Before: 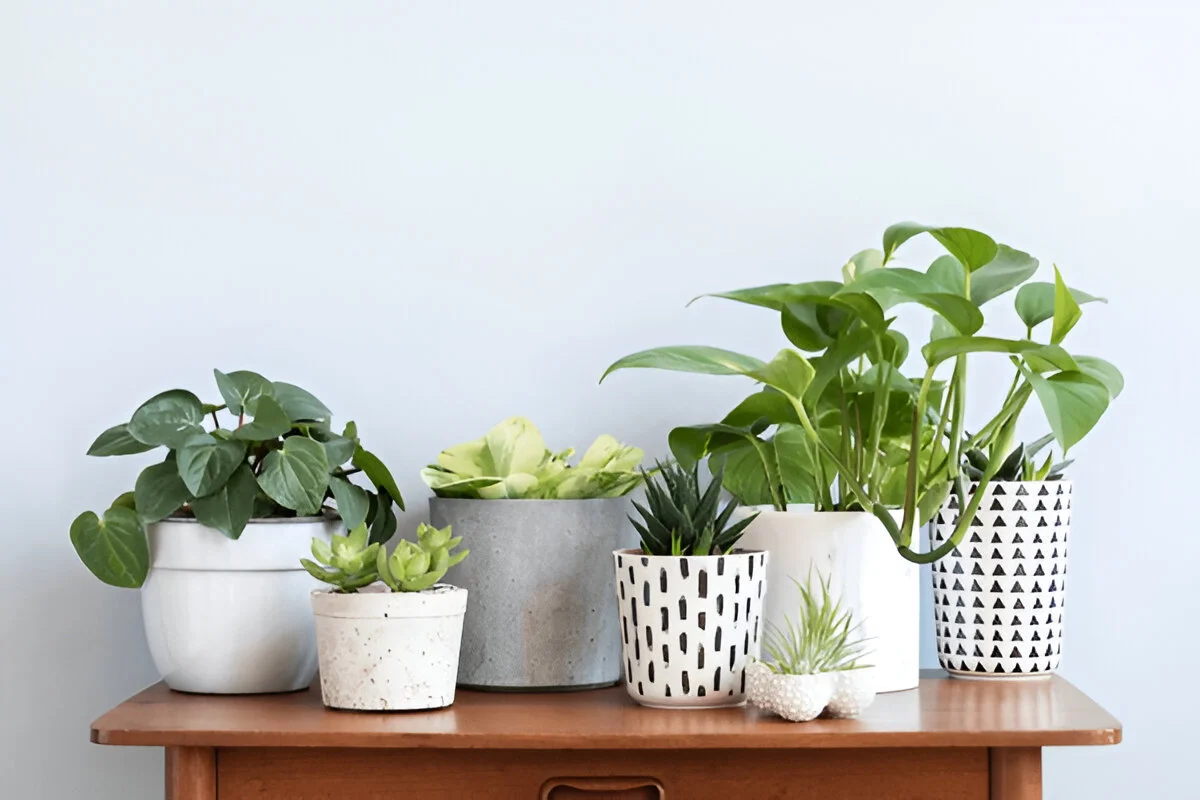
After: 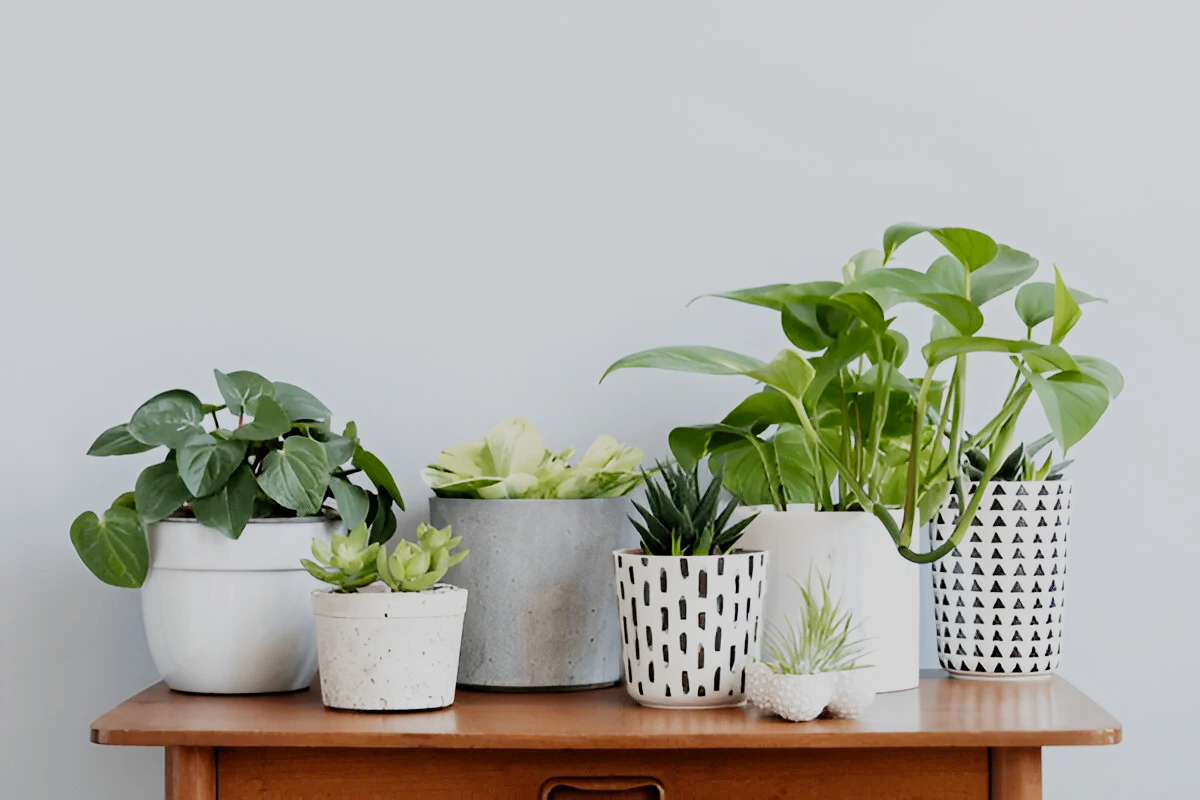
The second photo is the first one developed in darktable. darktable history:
filmic rgb: black relative exposure -8.5 EV, white relative exposure 5.51 EV, hardness 3.37, contrast 1.02, add noise in highlights 0.001, preserve chrominance no, color science v3 (2019), use custom middle-gray values true, contrast in highlights soft
